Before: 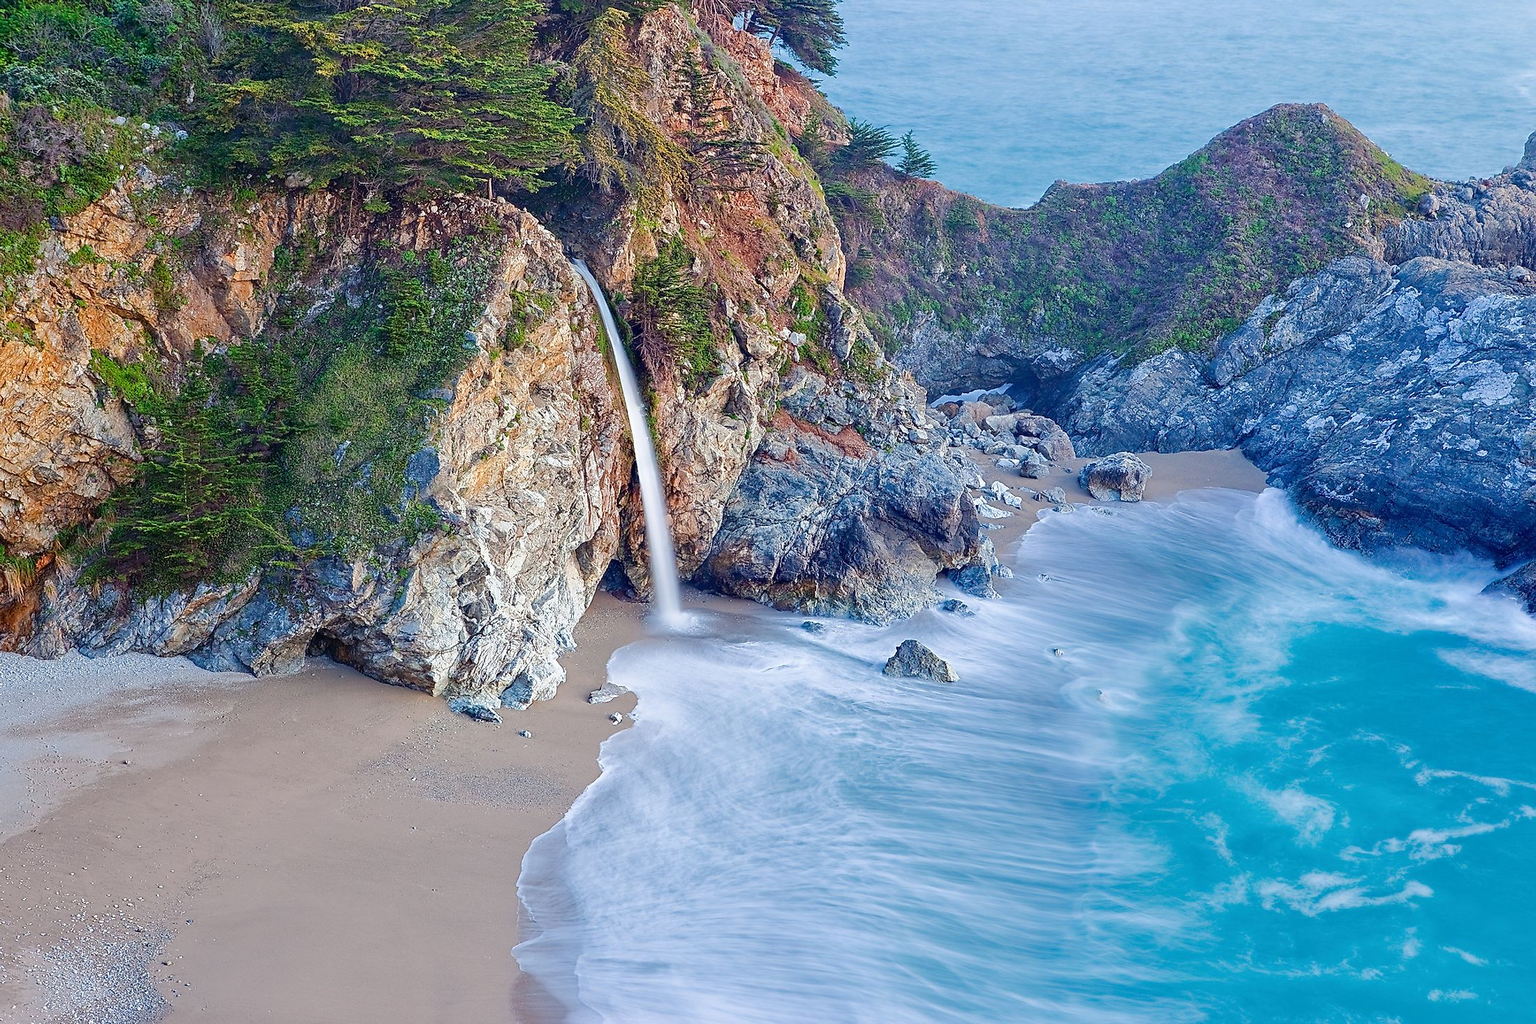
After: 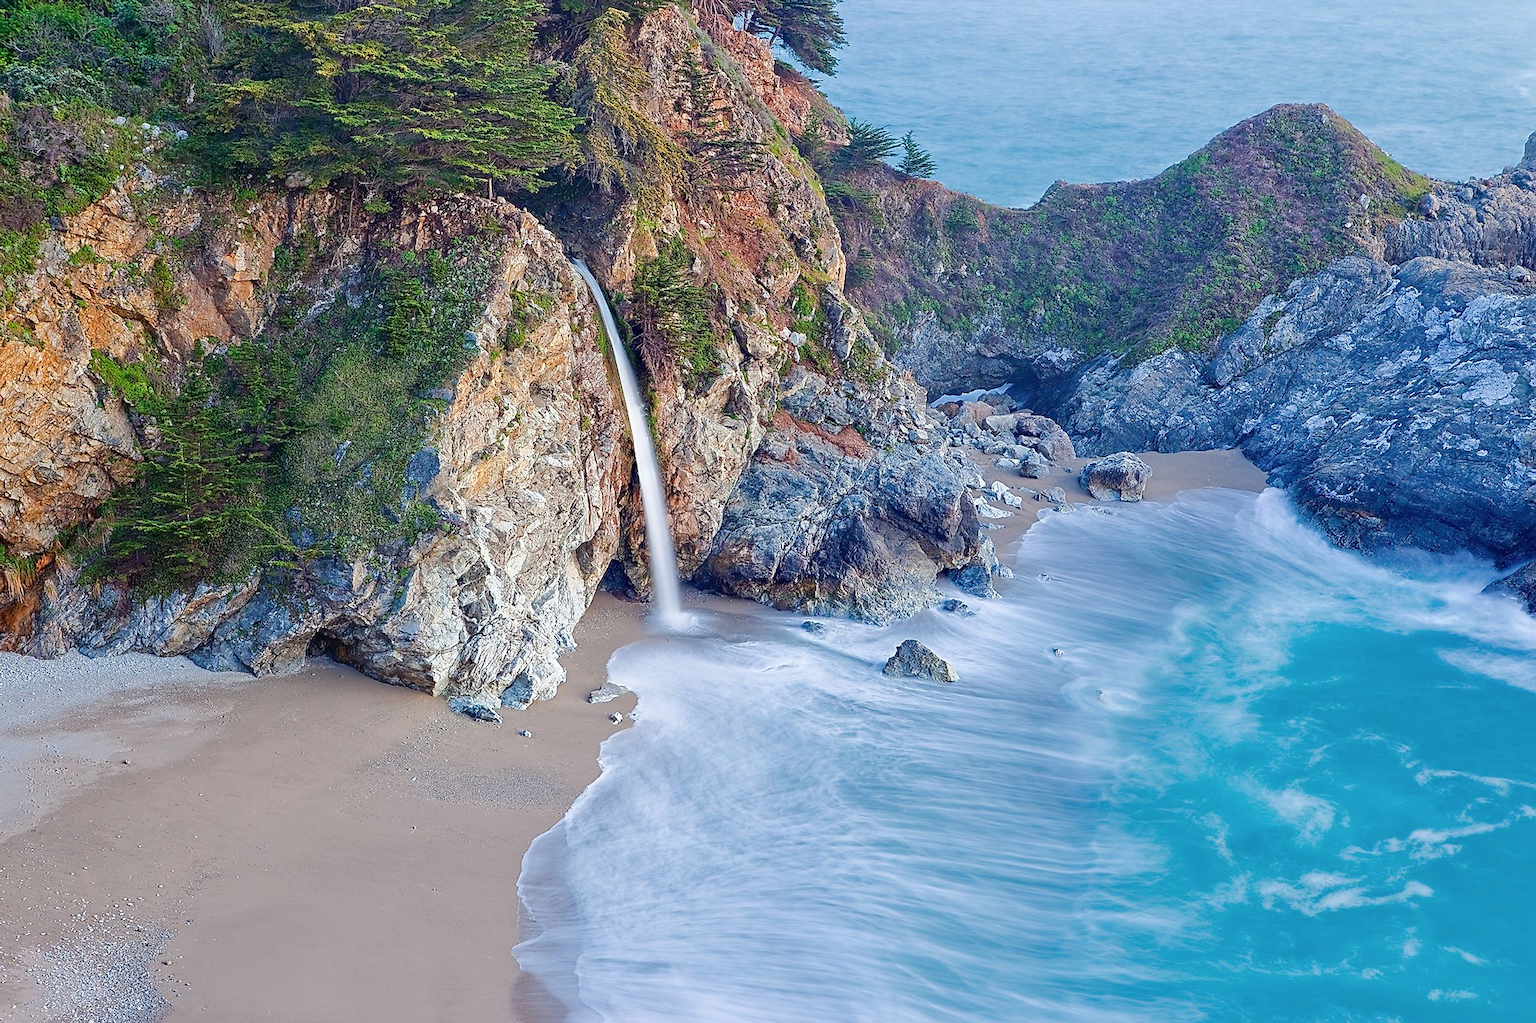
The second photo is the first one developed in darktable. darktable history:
contrast brightness saturation: saturation -0.034
